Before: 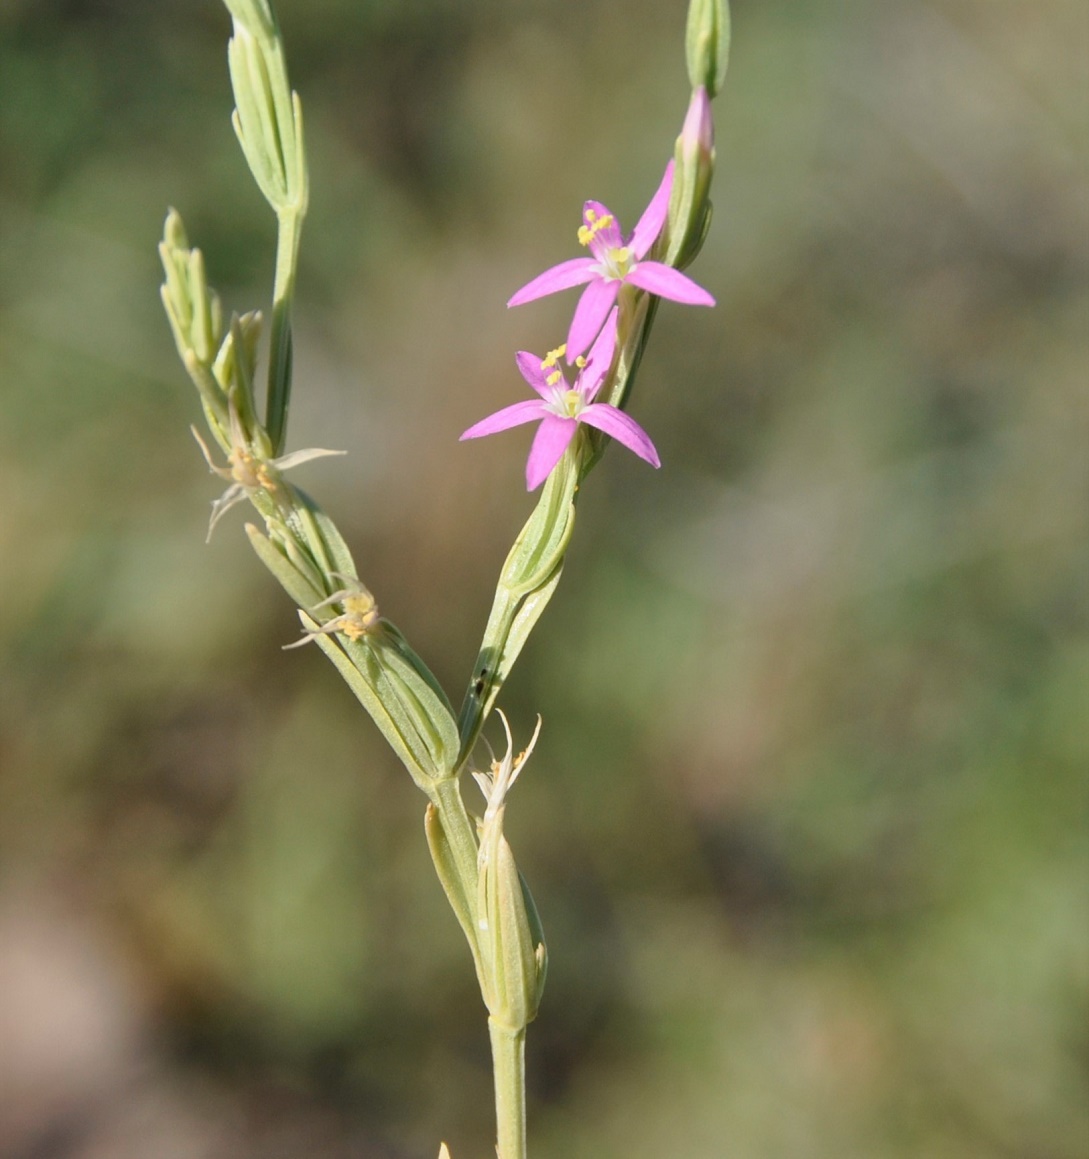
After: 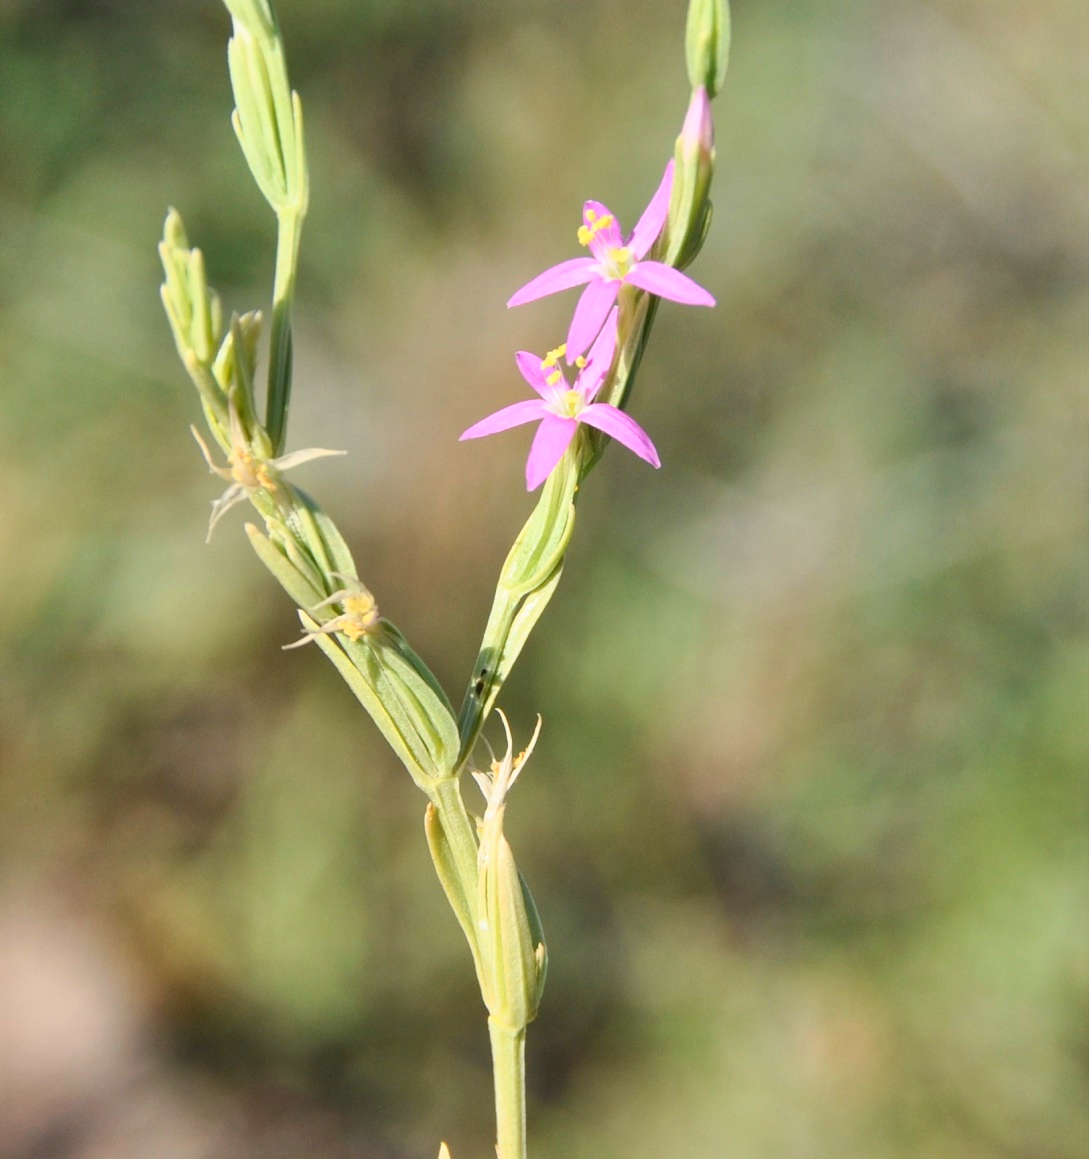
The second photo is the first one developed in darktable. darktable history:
contrast brightness saturation: contrast 0.204, brightness 0.167, saturation 0.221
